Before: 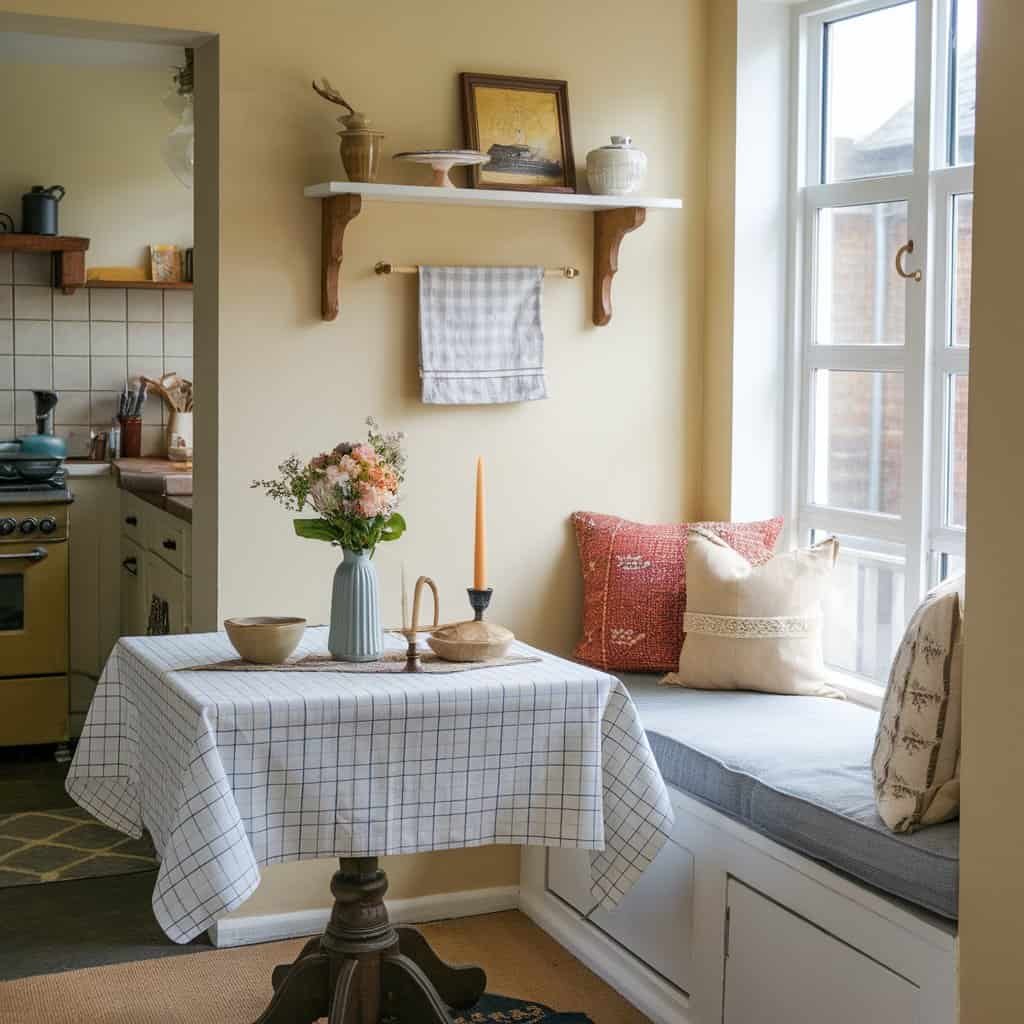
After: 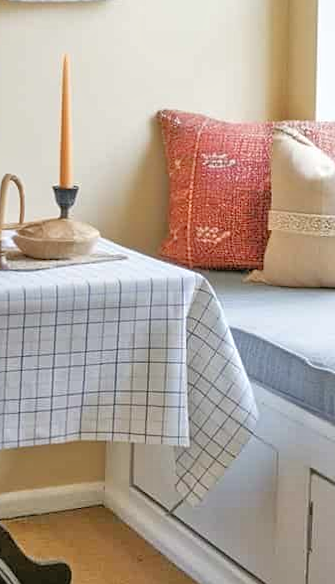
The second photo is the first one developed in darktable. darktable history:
crop: left 40.878%, top 39.176%, right 25.993%, bottom 3.081%
sharpen: amount 0.2
tone equalizer: -7 EV 0.15 EV, -6 EV 0.6 EV, -5 EV 1.15 EV, -4 EV 1.33 EV, -3 EV 1.15 EV, -2 EV 0.6 EV, -1 EV 0.15 EV, mask exposure compensation -0.5 EV
rotate and perspective: rotation 0.174°, lens shift (vertical) 0.013, lens shift (horizontal) 0.019, shear 0.001, automatic cropping original format, crop left 0.007, crop right 0.991, crop top 0.016, crop bottom 0.997
